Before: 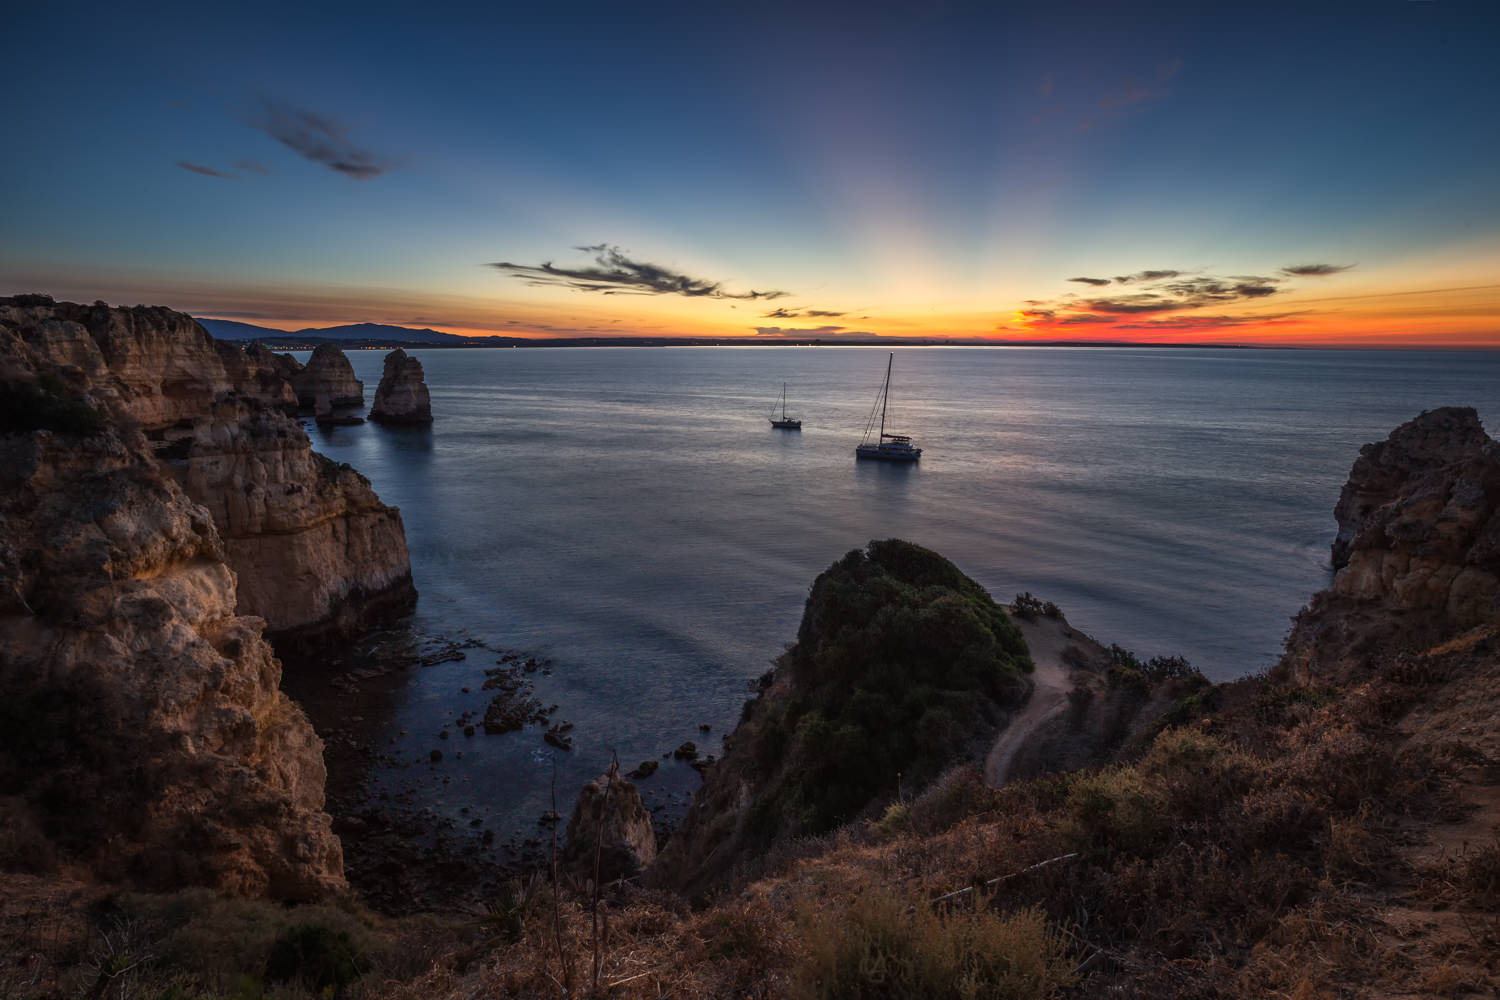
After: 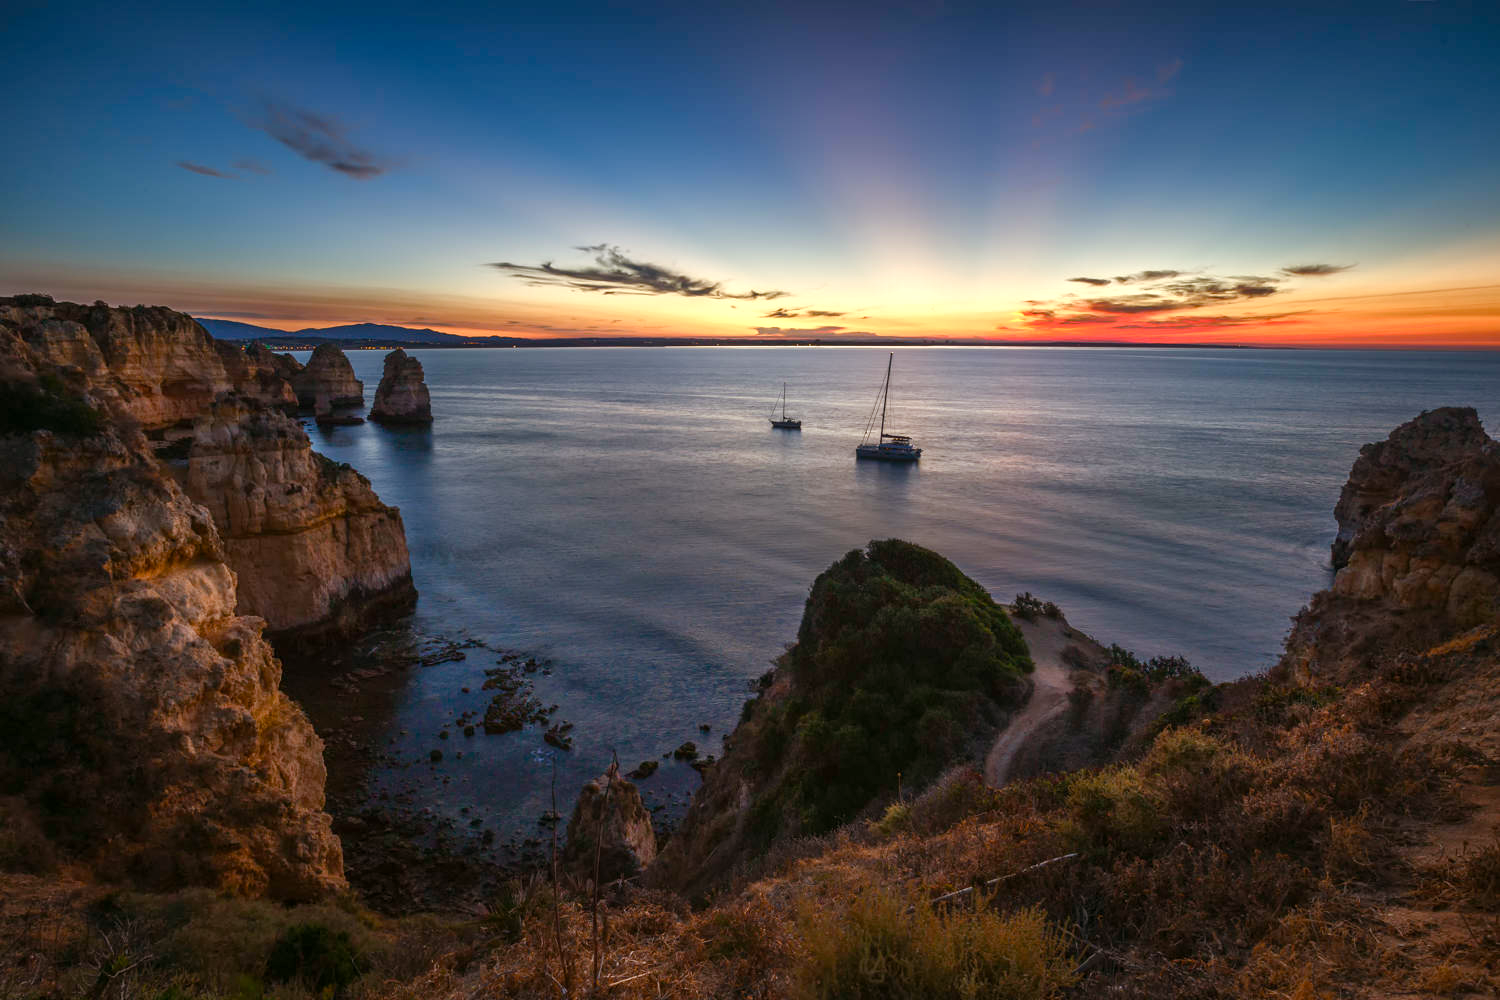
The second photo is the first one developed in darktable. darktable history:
color balance rgb: perceptual saturation grading › global saturation 20%, perceptual saturation grading › highlights -50%, perceptual saturation grading › shadows 30%, perceptual brilliance grading › global brilliance 10%, perceptual brilliance grading › shadows 15%
color balance: mode lift, gamma, gain (sRGB), lift [1, 0.99, 1.01, 0.992], gamma [1, 1.037, 0.974, 0.963]
